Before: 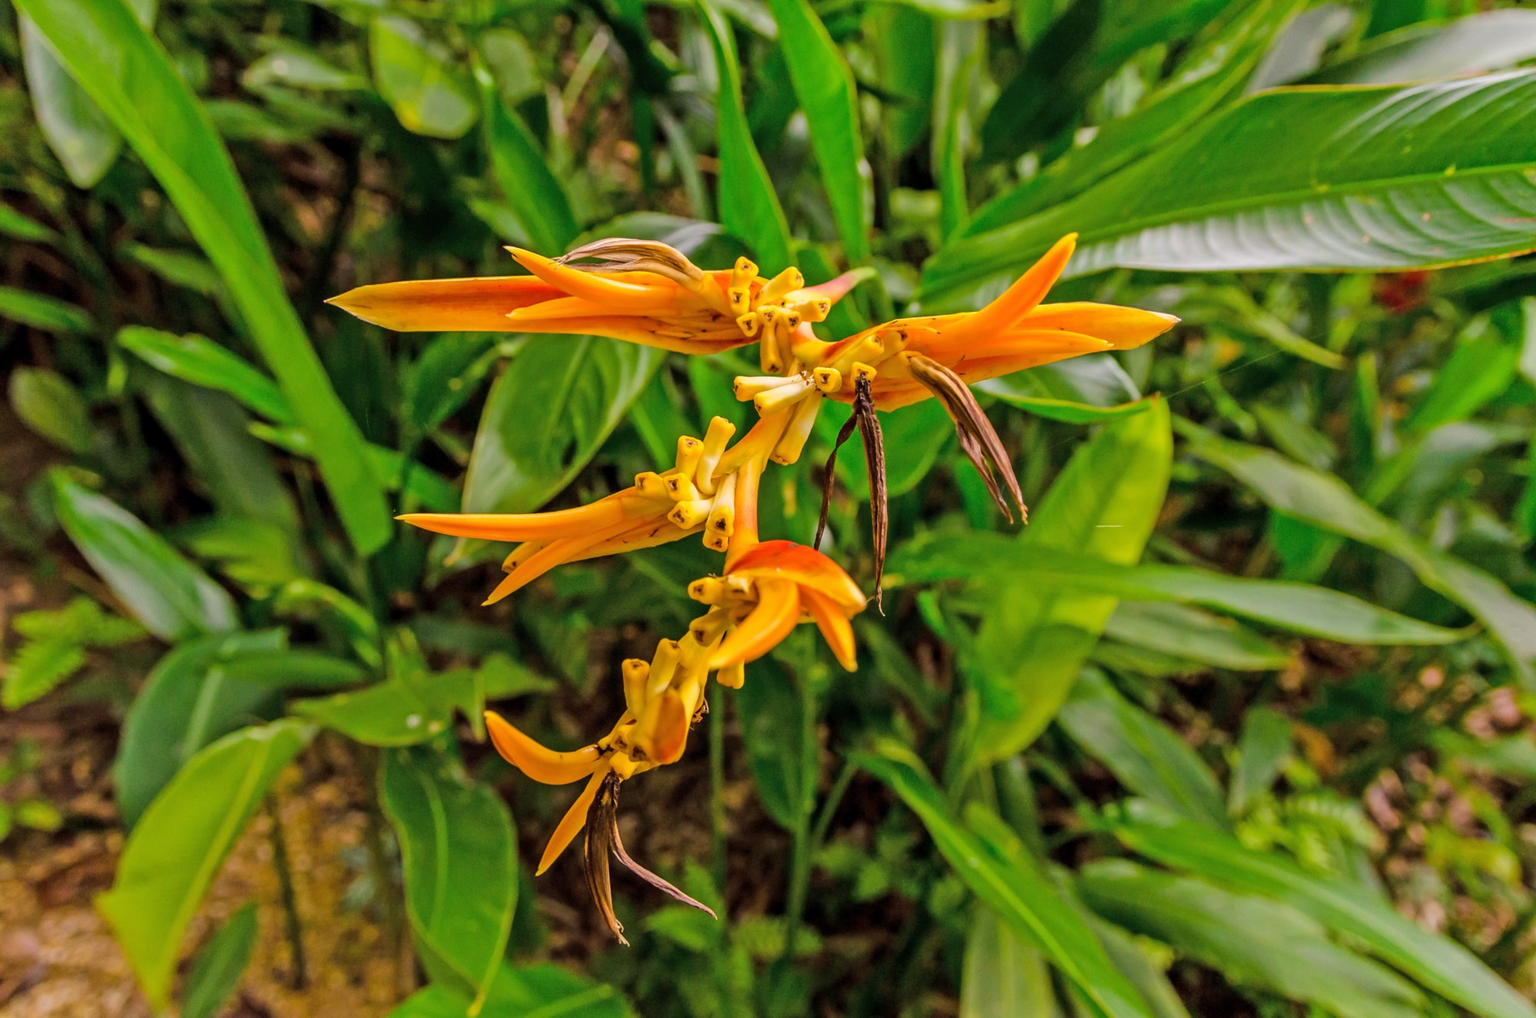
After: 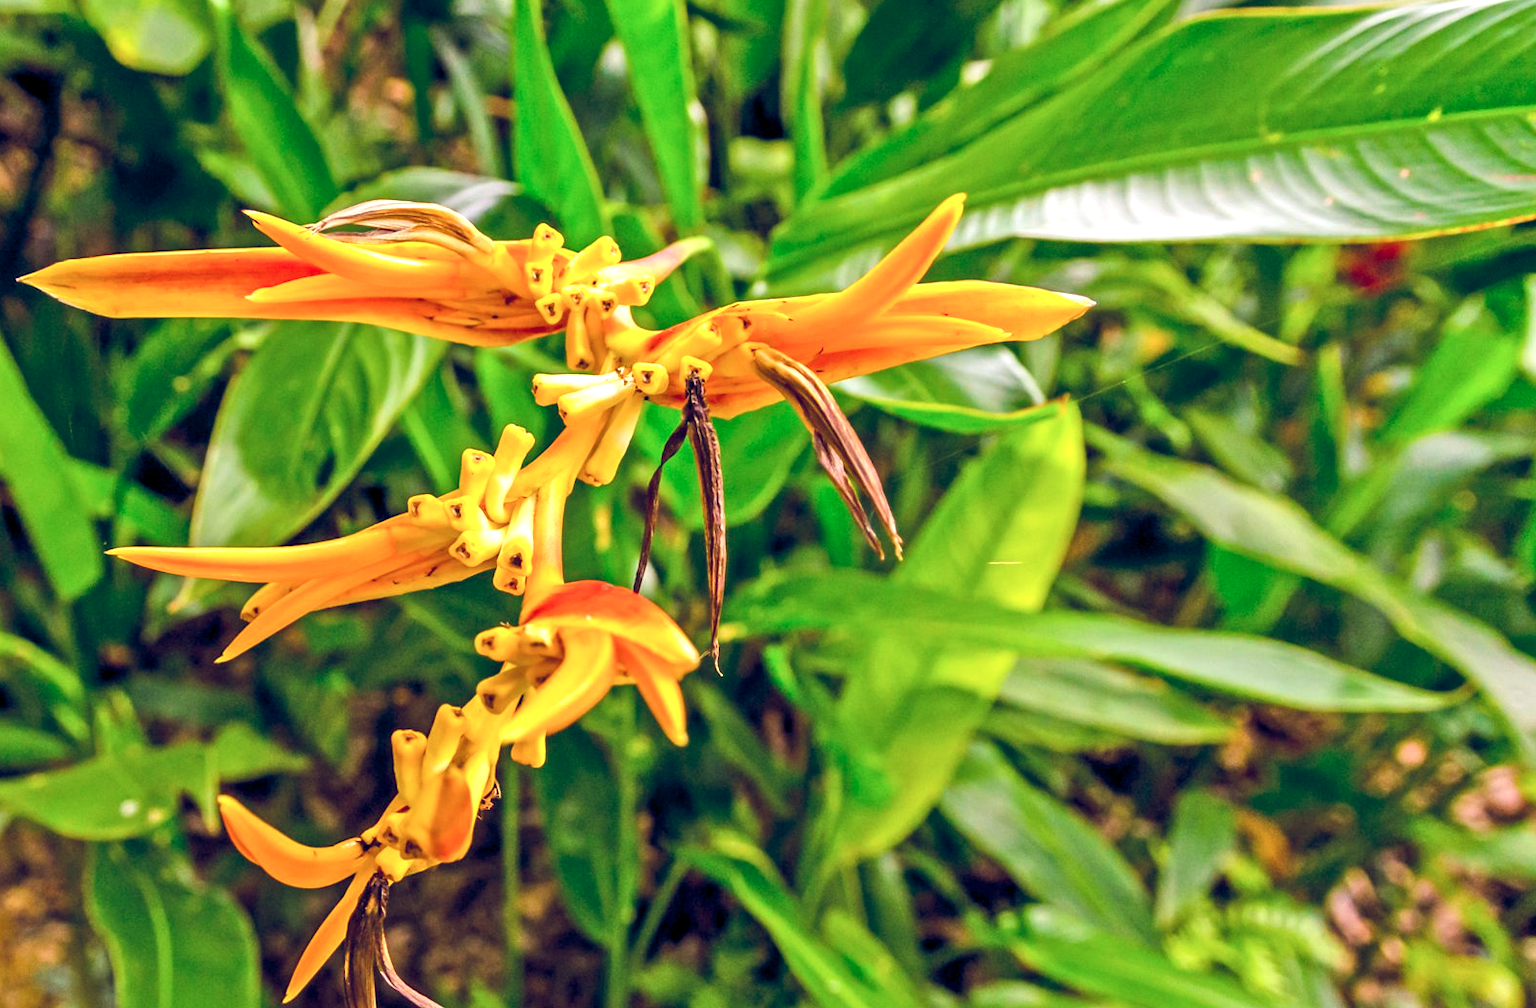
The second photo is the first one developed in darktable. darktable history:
color balance rgb: highlights gain › luminance 14.907%, global offset › chroma 0.251%, global offset › hue 258.22°, perceptual saturation grading › global saturation 15.611%, perceptual saturation grading › highlights -19.238%, perceptual saturation grading › shadows 20.578%
crop and rotate: left 20.266%, top 7.783%, right 0.324%, bottom 13.454%
exposure: black level correction 0, exposure 0.702 EV, compensate exposure bias true, compensate highlight preservation false
